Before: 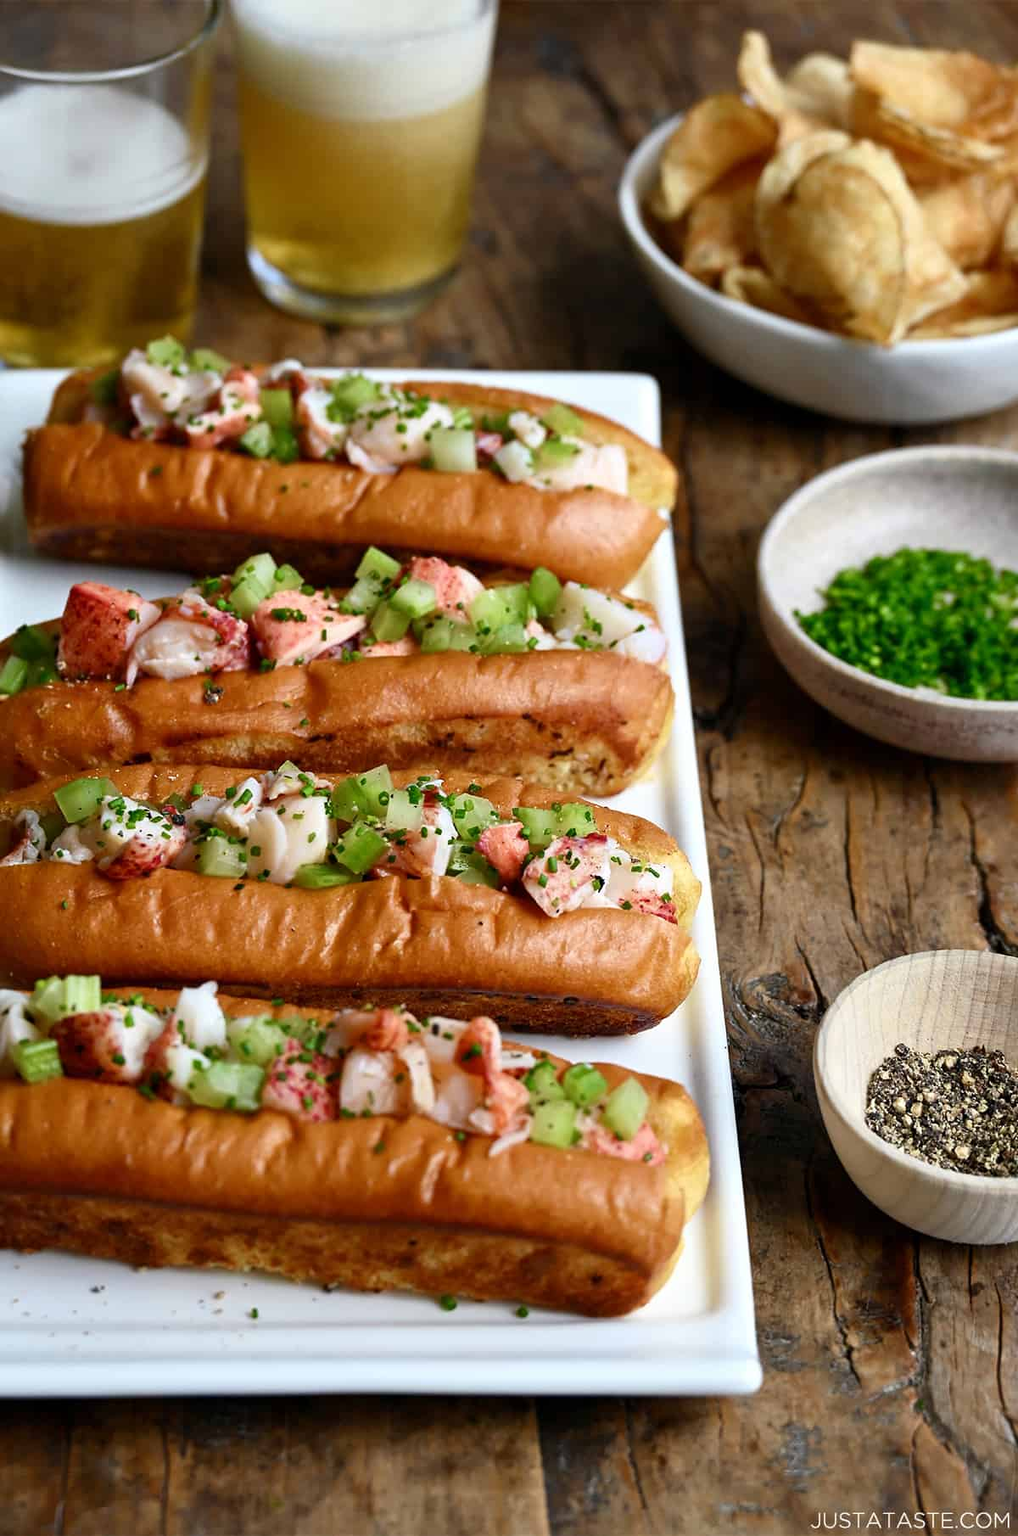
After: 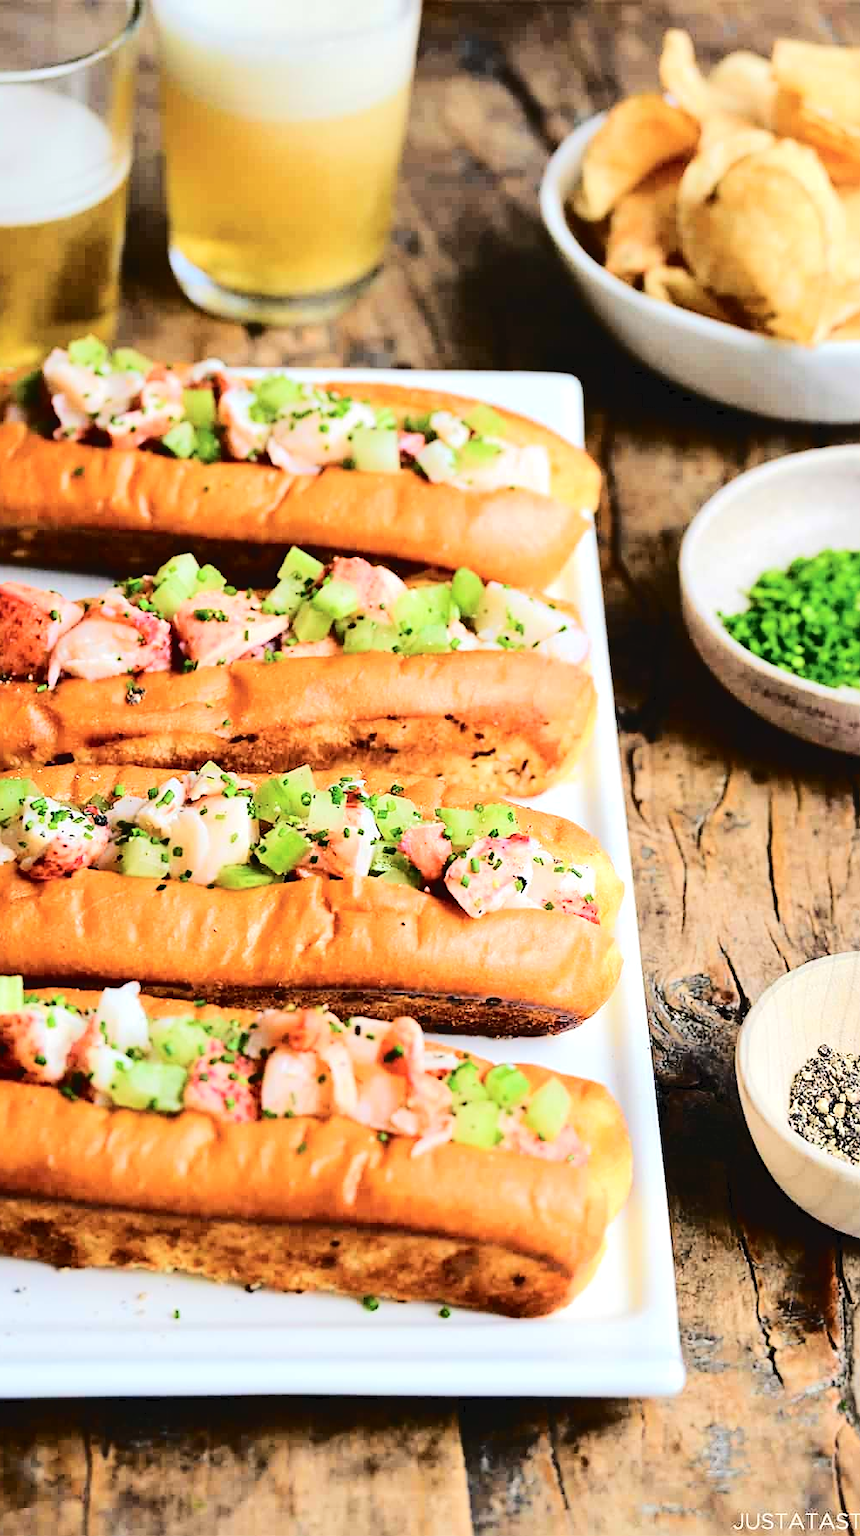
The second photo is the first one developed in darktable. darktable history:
crop: left 7.706%, right 7.848%
tone equalizer: -7 EV 0.148 EV, -6 EV 0.581 EV, -5 EV 1.17 EV, -4 EV 1.37 EV, -3 EV 1.18 EV, -2 EV 0.6 EV, -1 EV 0.159 EV, edges refinement/feathering 500, mask exposure compensation -1.57 EV, preserve details no
sharpen: amount 0.205
tone curve: curves: ch0 [(0, 0) (0.003, 0.044) (0.011, 0.045) (0.025, 0.048) (0.044, 0.051) (0.069, 0.065) (0.1, 0.08) (0.136, 0.108) (0.177, 0.152) (0.224, 0.216) (0.277, 0.305) (0.335, 0.392) (0.399, 0.481) (0.468, 0.579) (0.543, 0.658) (0.623, 0.729) (0.709, 0.8) (0.801, 0.867) (0.898, 0.93) (1, 1)], color space Lab, independent channels, preserve colors none
